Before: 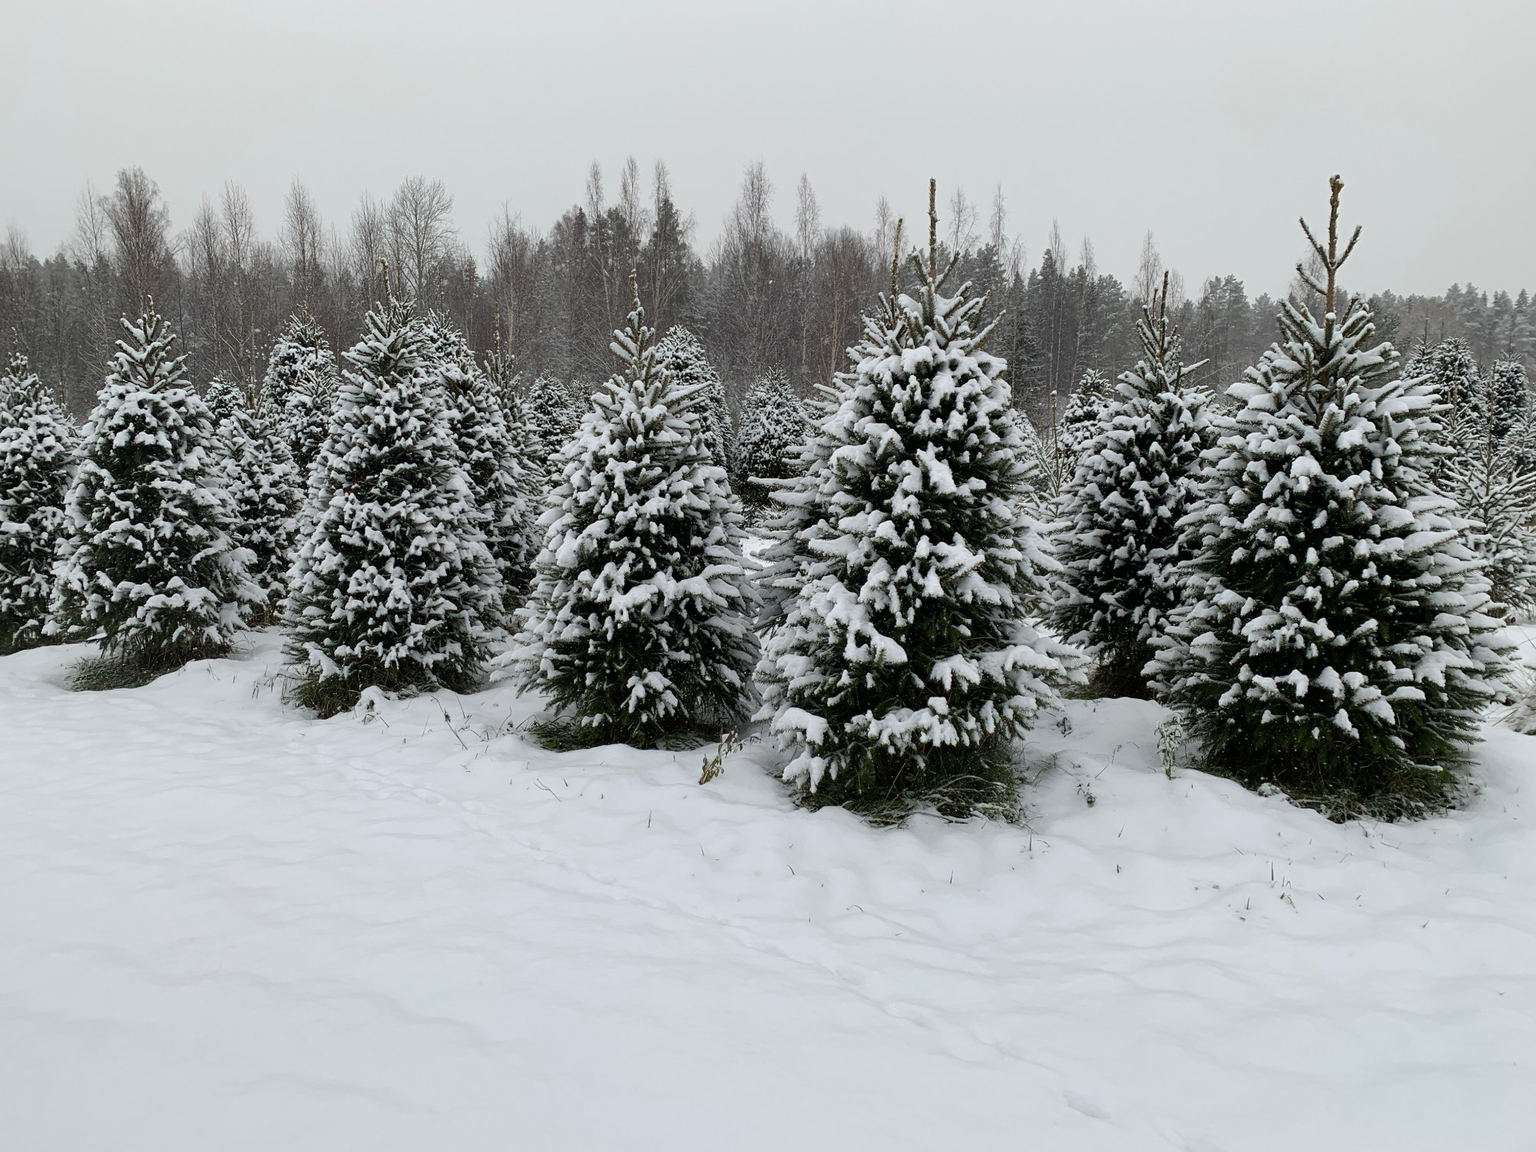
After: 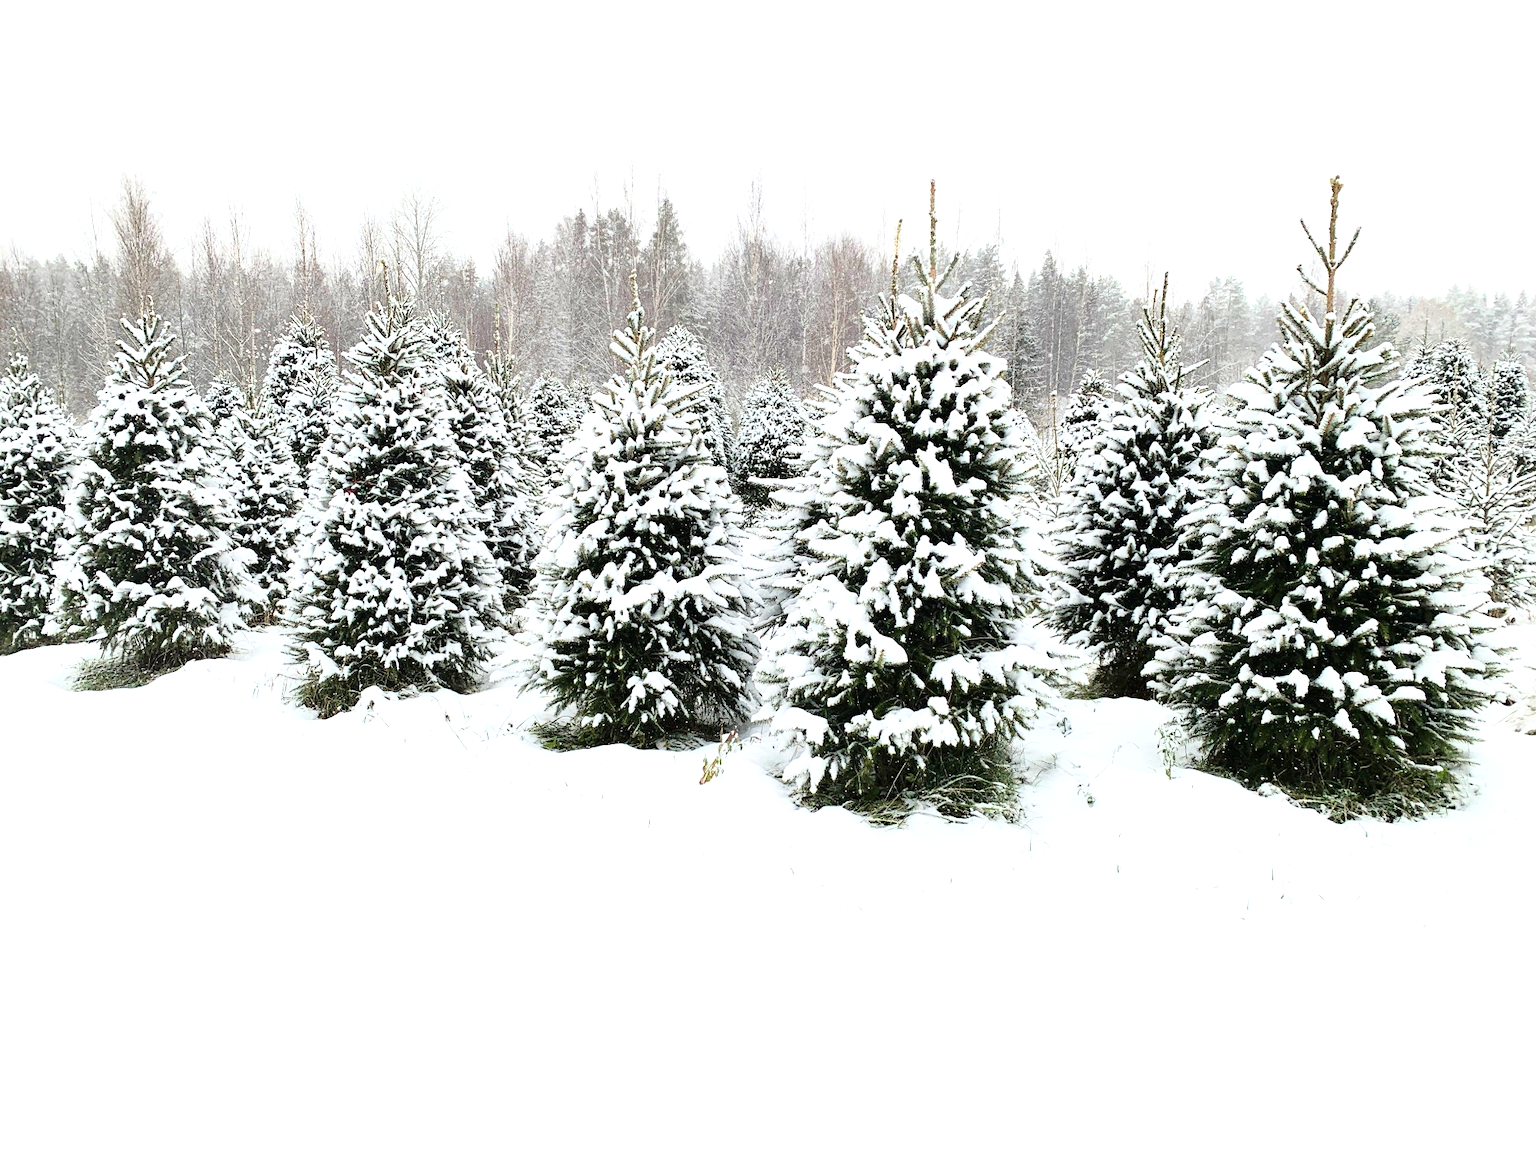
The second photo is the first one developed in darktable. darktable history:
exposure: black level correction 0, exposure 1.379 EV, compensate exposure bias true, compensate highlight preservation false
base curve: curves: ch0 [(0, 0) (0.028, 0.03) (0.121, 0.232) (0.46, 0.748) (0.859, 0.968) (1, 1)]
